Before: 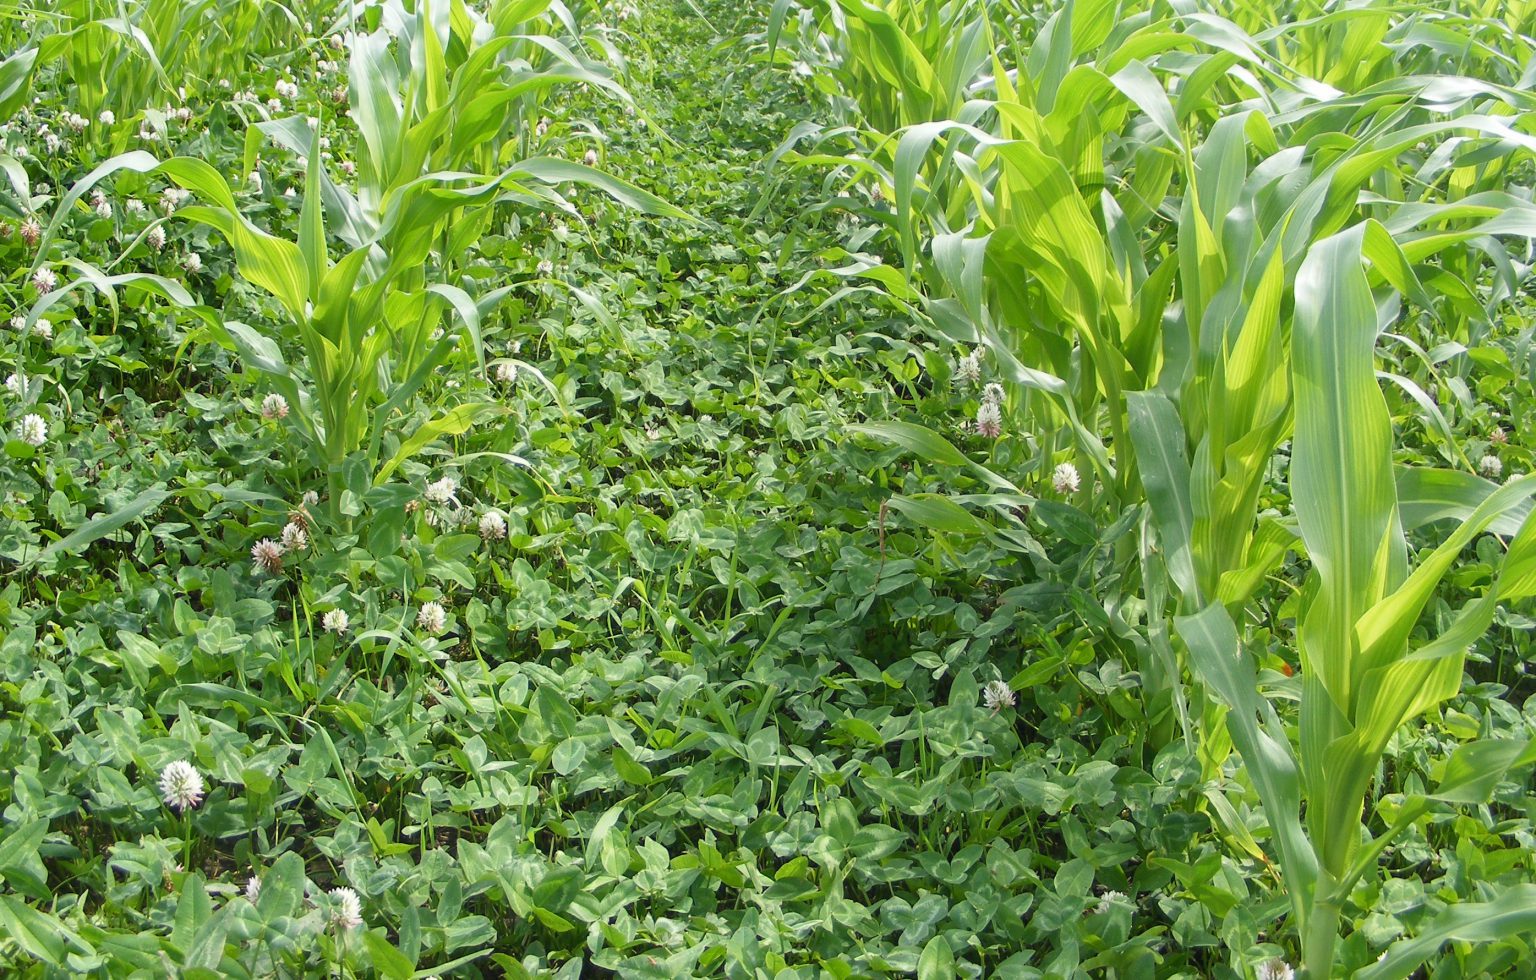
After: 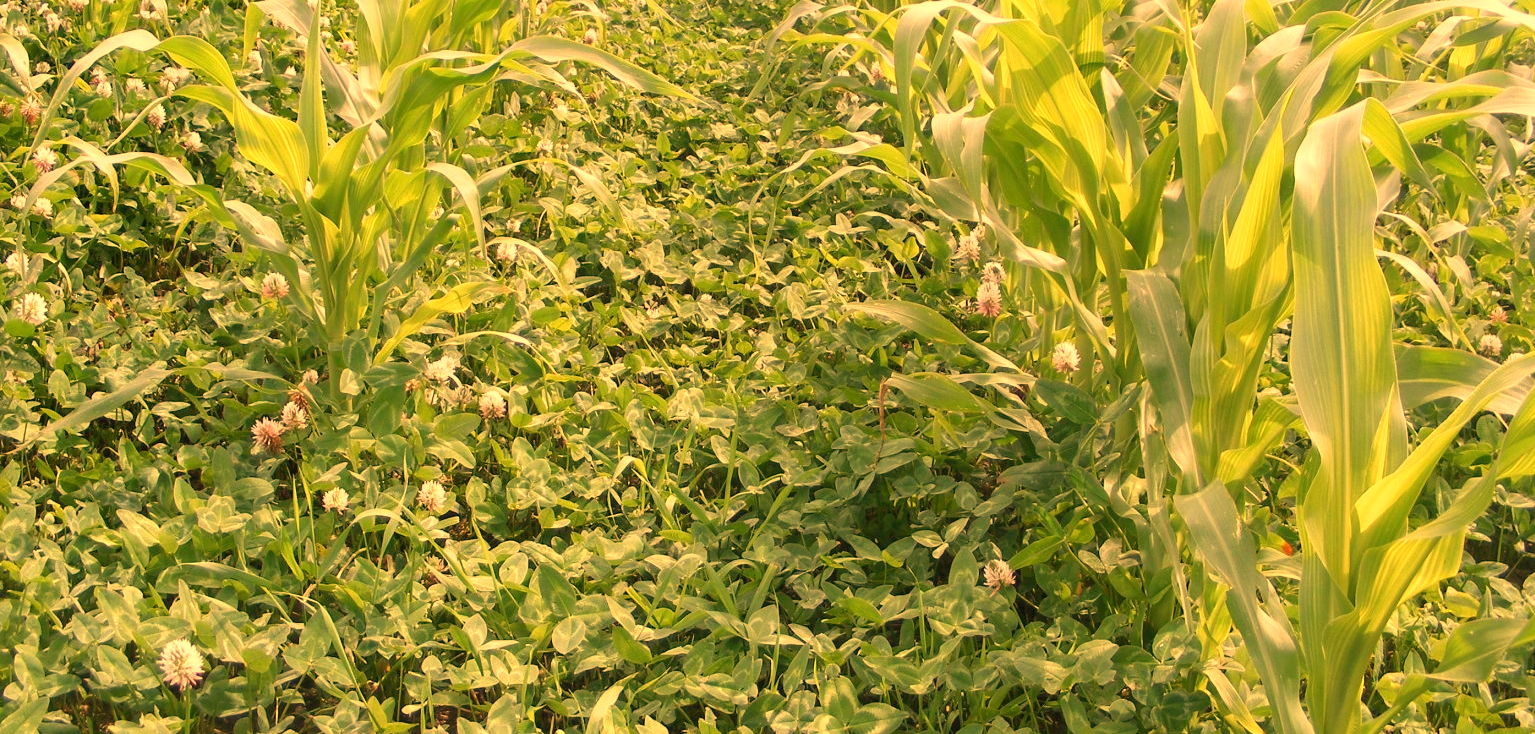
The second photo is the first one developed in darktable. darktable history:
white balance: red 1.467, blue 0.684
crop and rotate: top 12.5%, bottom 12.5%
